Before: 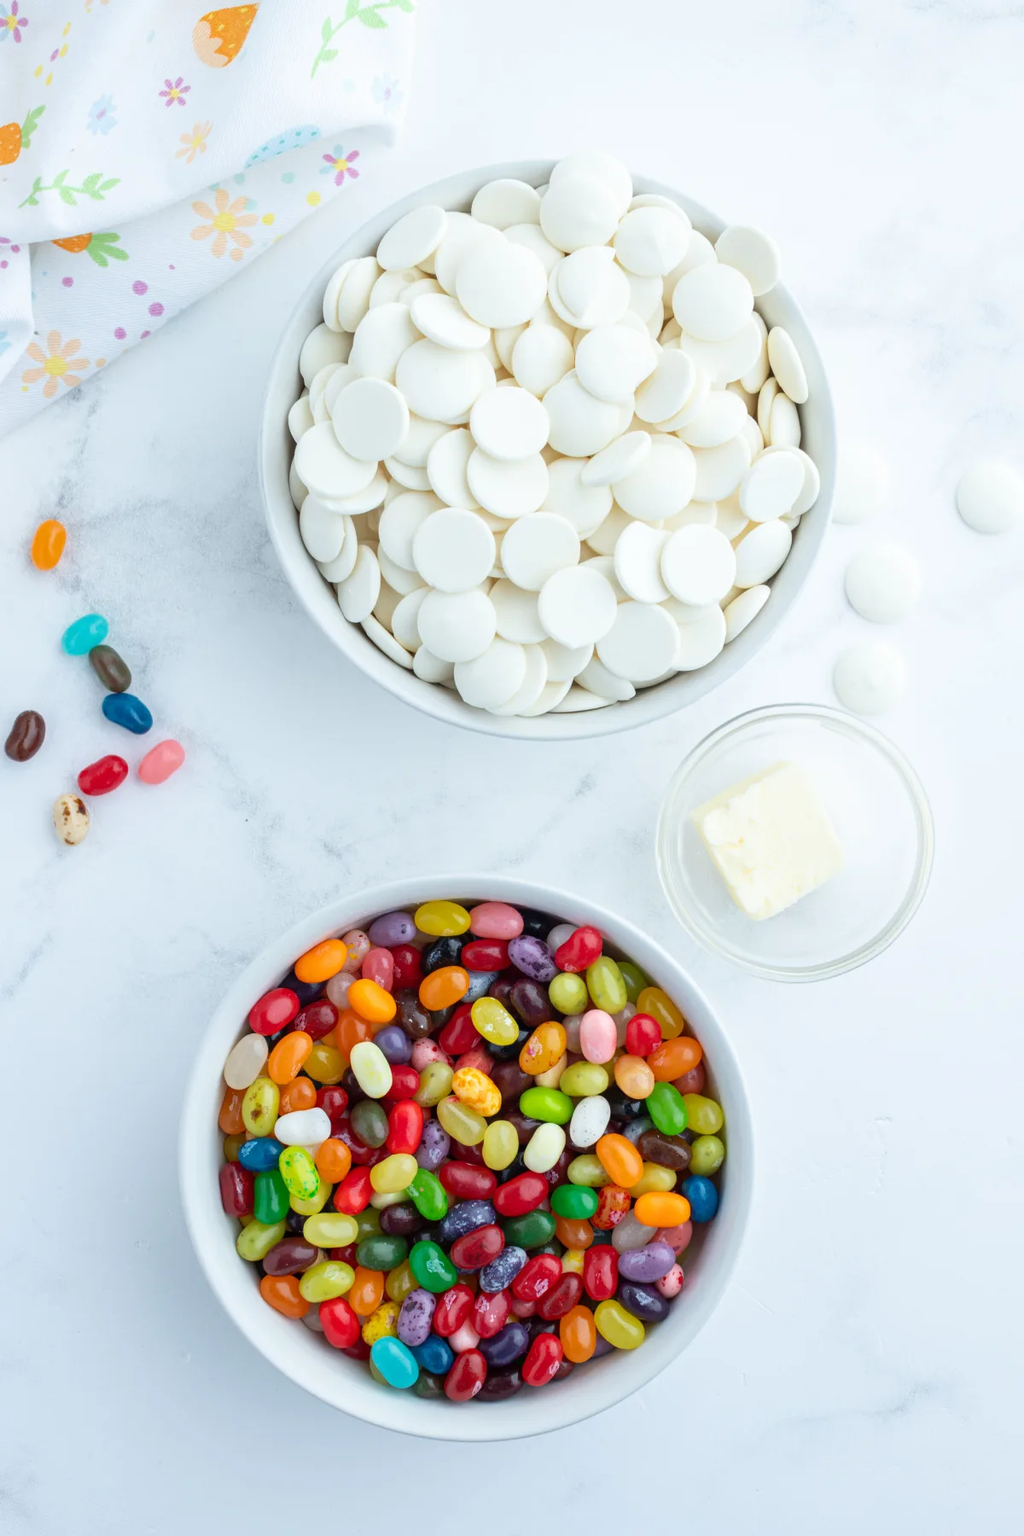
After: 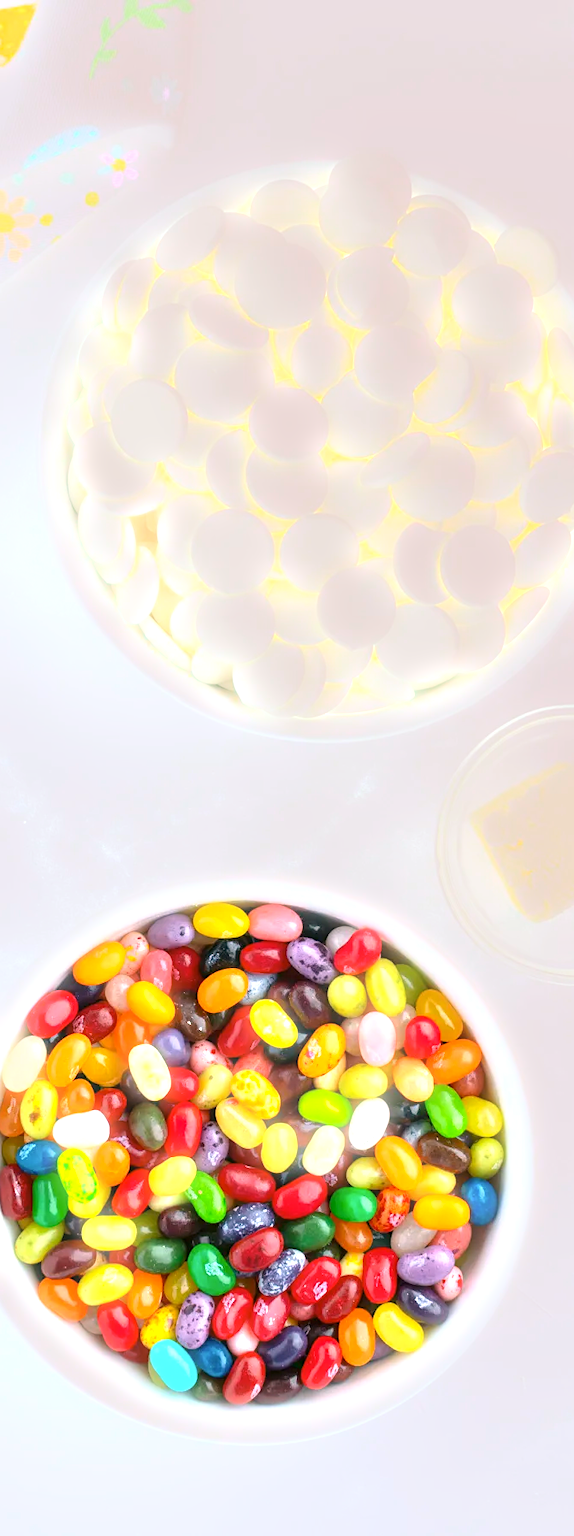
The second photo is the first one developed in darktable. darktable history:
bloom: size 3%, threshold 100%, strength 0%
exposure: black level correction 0, exposure 1.2 EV, compensate exposure bias true, compensate highlight preservation false
sharpen: amount 0.2
crop: left 21.674%, right 22.086%
color correction: highlights a* 4.02, highlights b* 4.98, shadows a* -7.55, shadows b* 4.98
